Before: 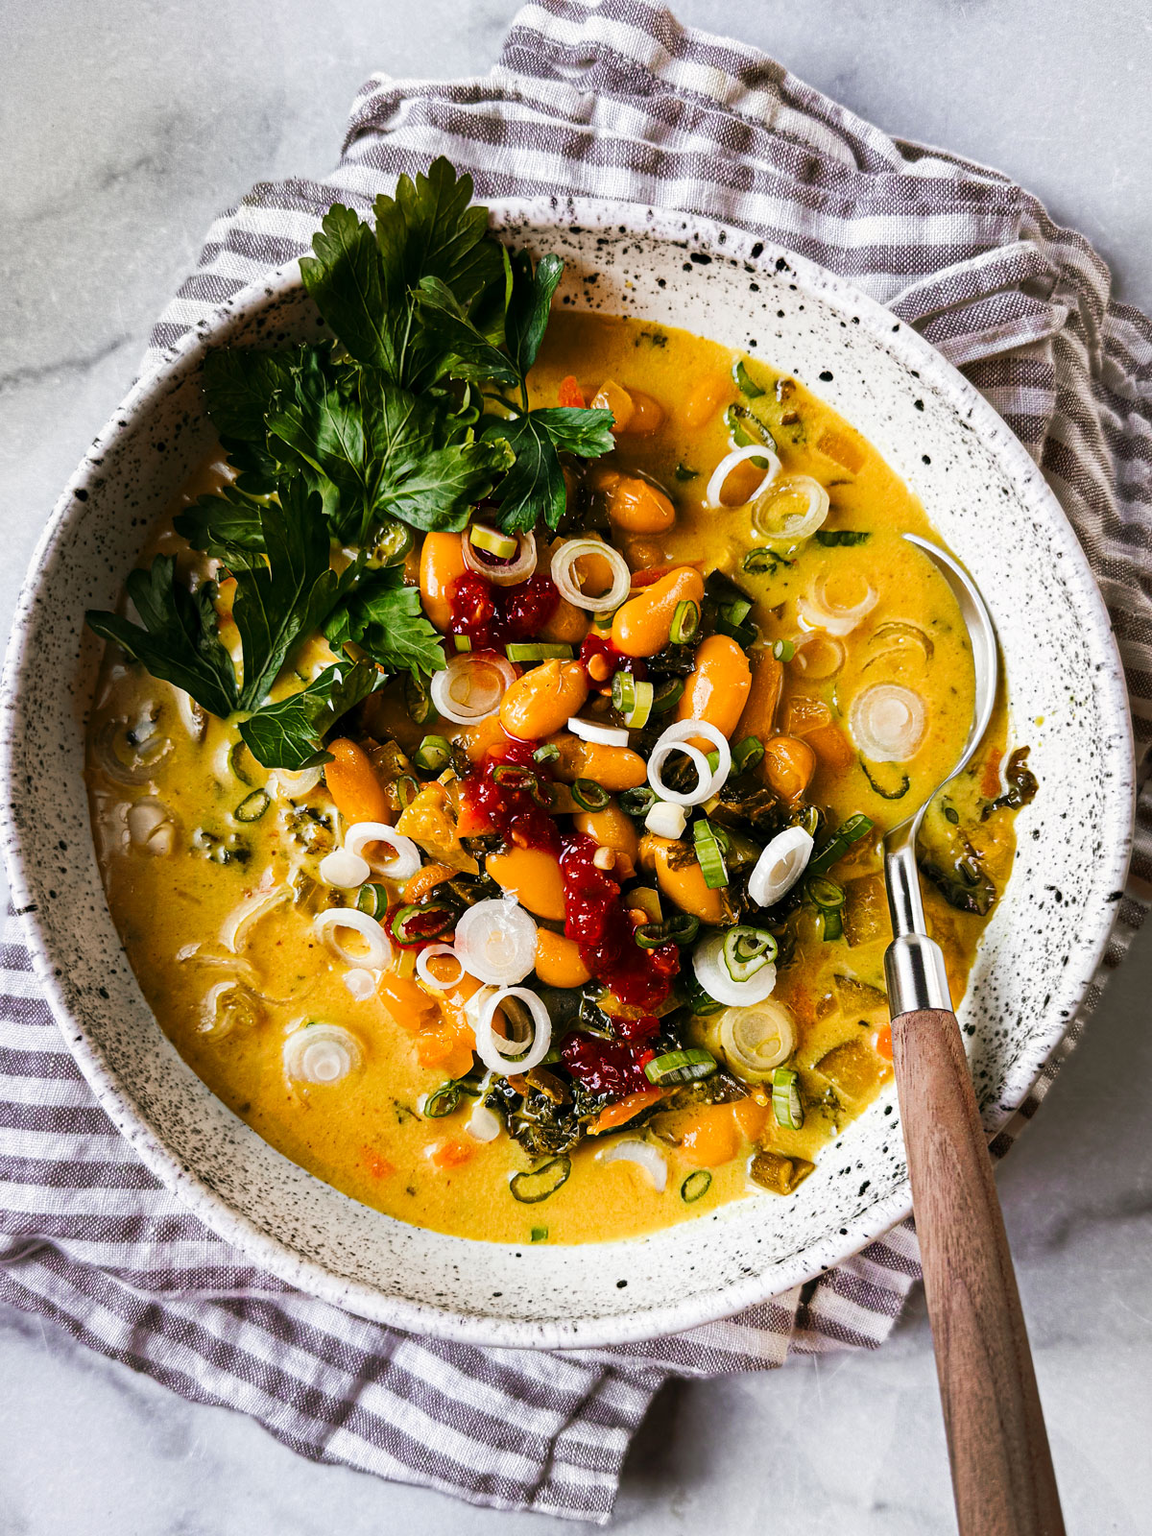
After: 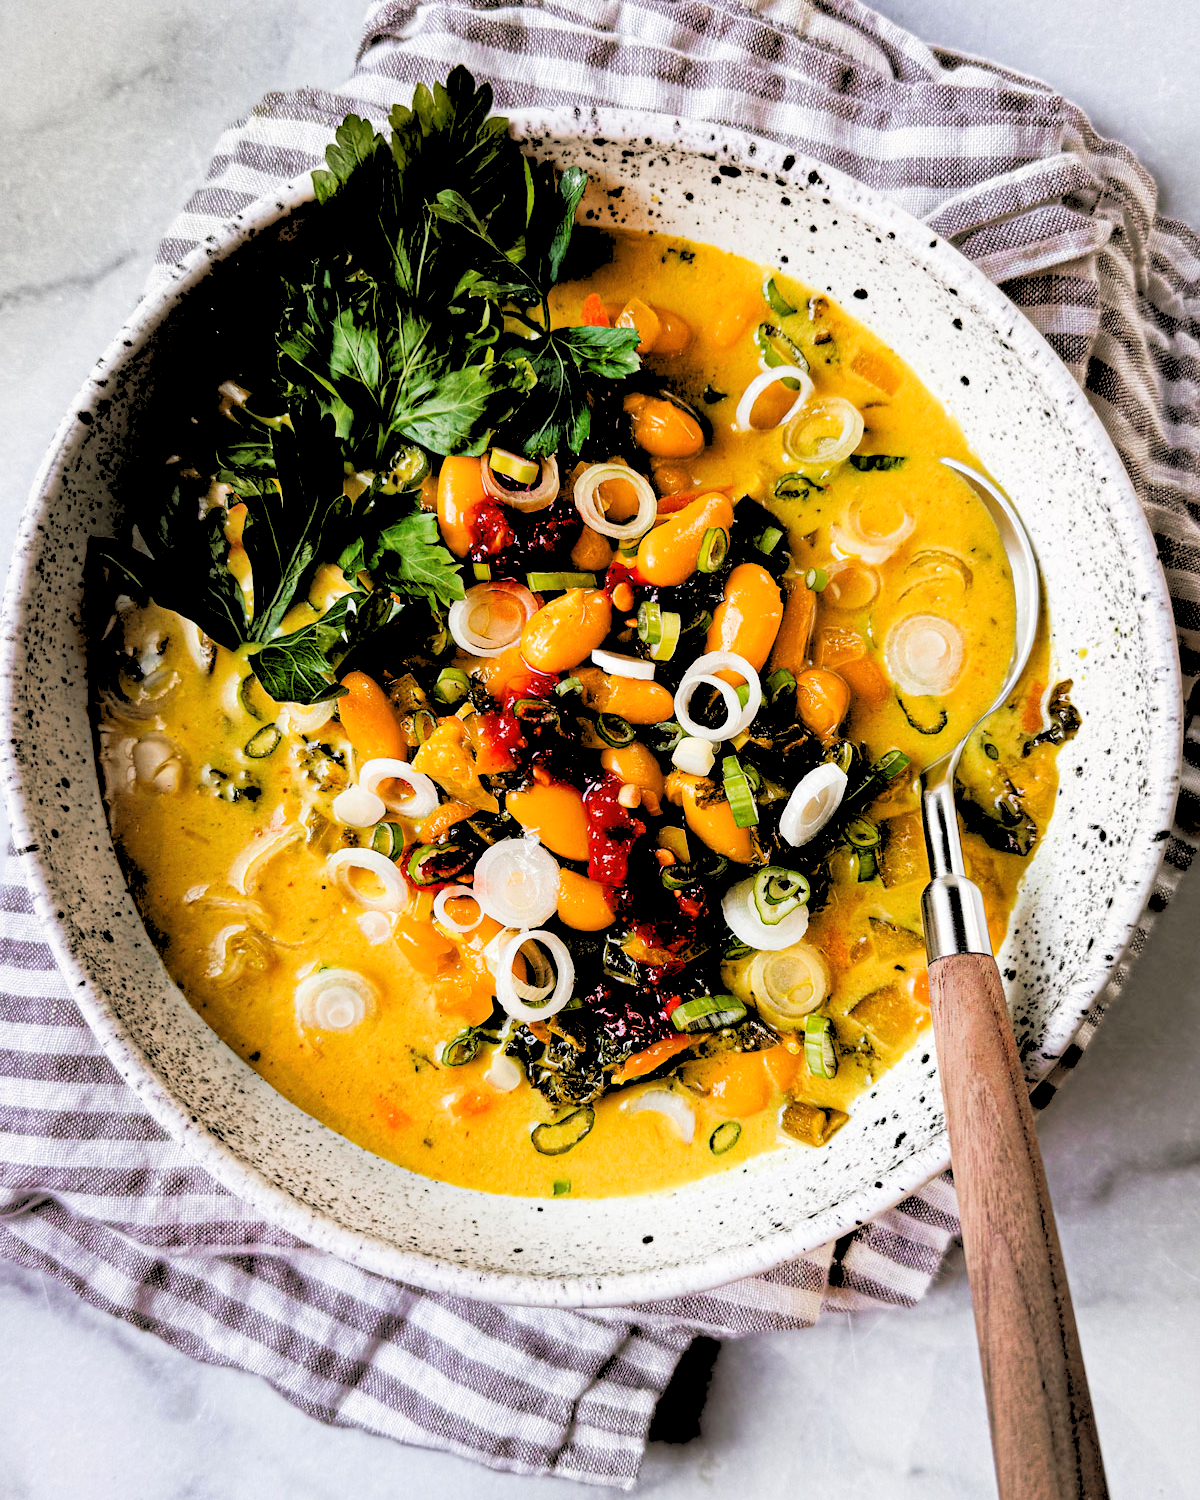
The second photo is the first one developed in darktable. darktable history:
shadows and highlights: shadows 30.86, highlights 0, soften with gaussian
crop and rotate: top 6.25%
levels: levels [0, 0.51, 1]
rgb levels: levels [[0.027, 0.429, 0.996], [0, 0.5, 1], [0, 0.5, 1]]
